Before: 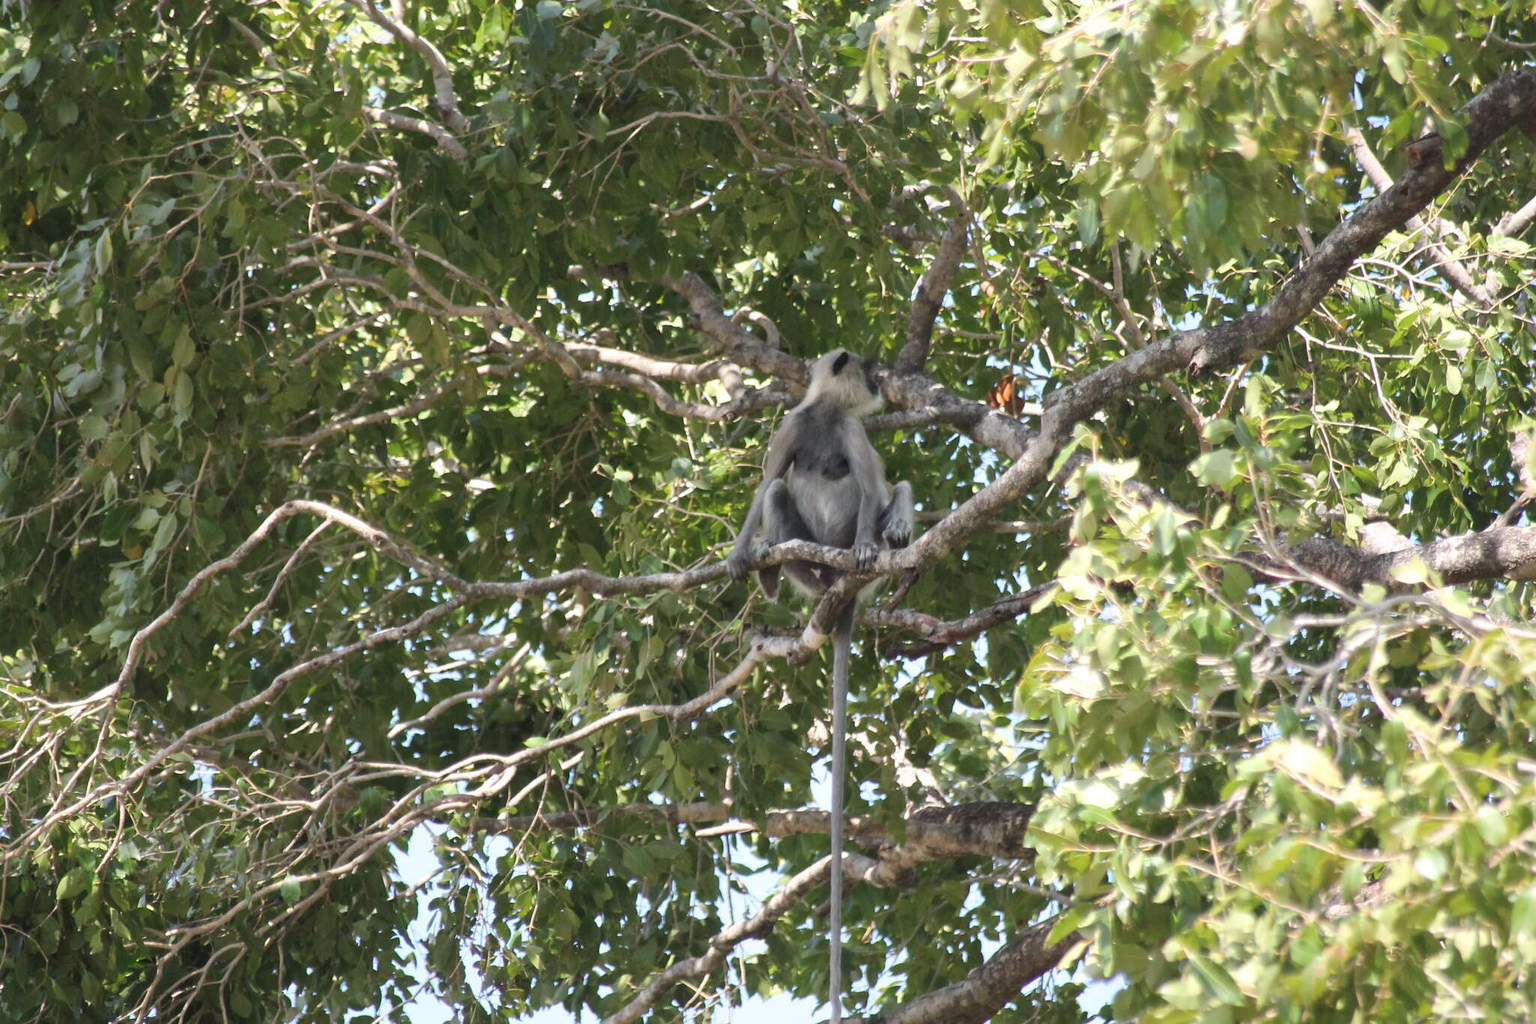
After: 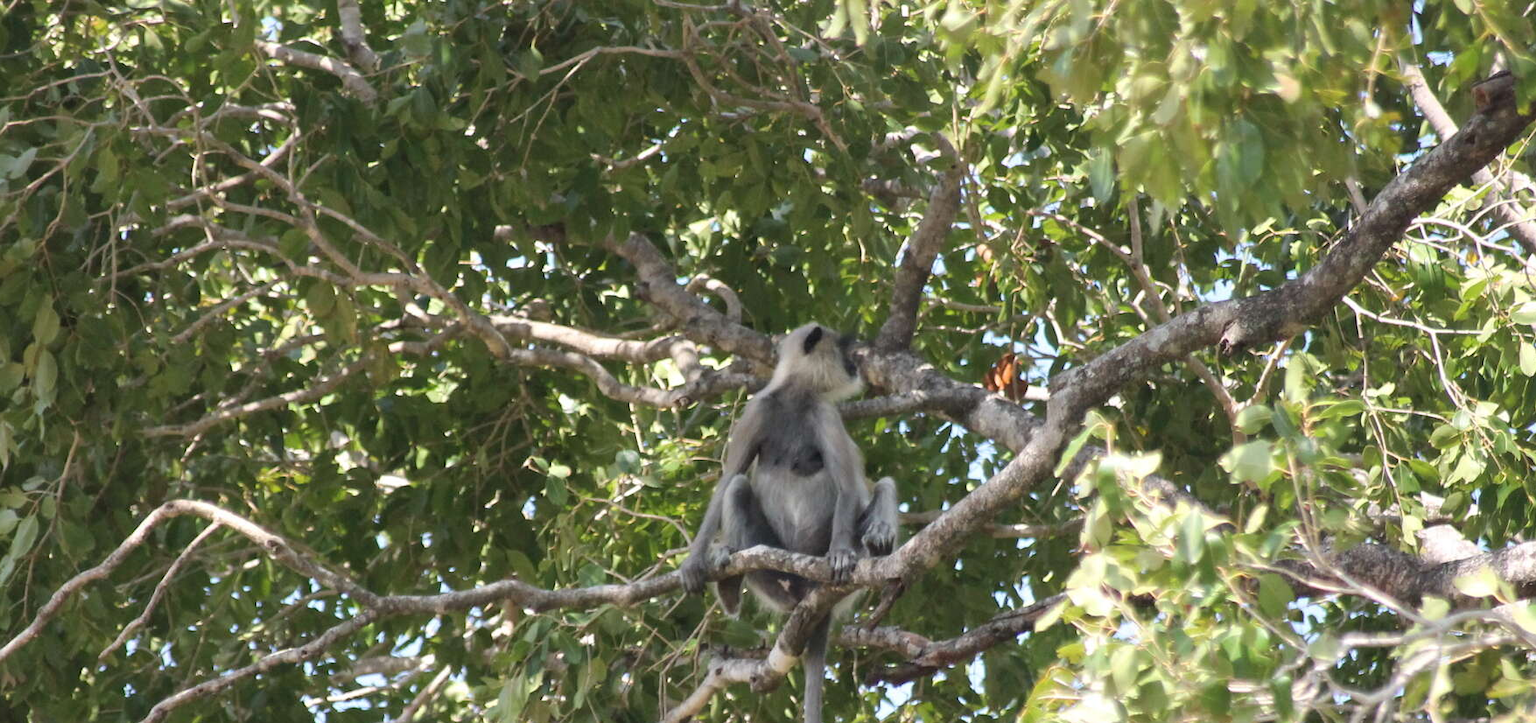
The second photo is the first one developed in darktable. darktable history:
crop and rotate: left 9.421%, top 7.088%, right 4.855%, bottom 32.314%
